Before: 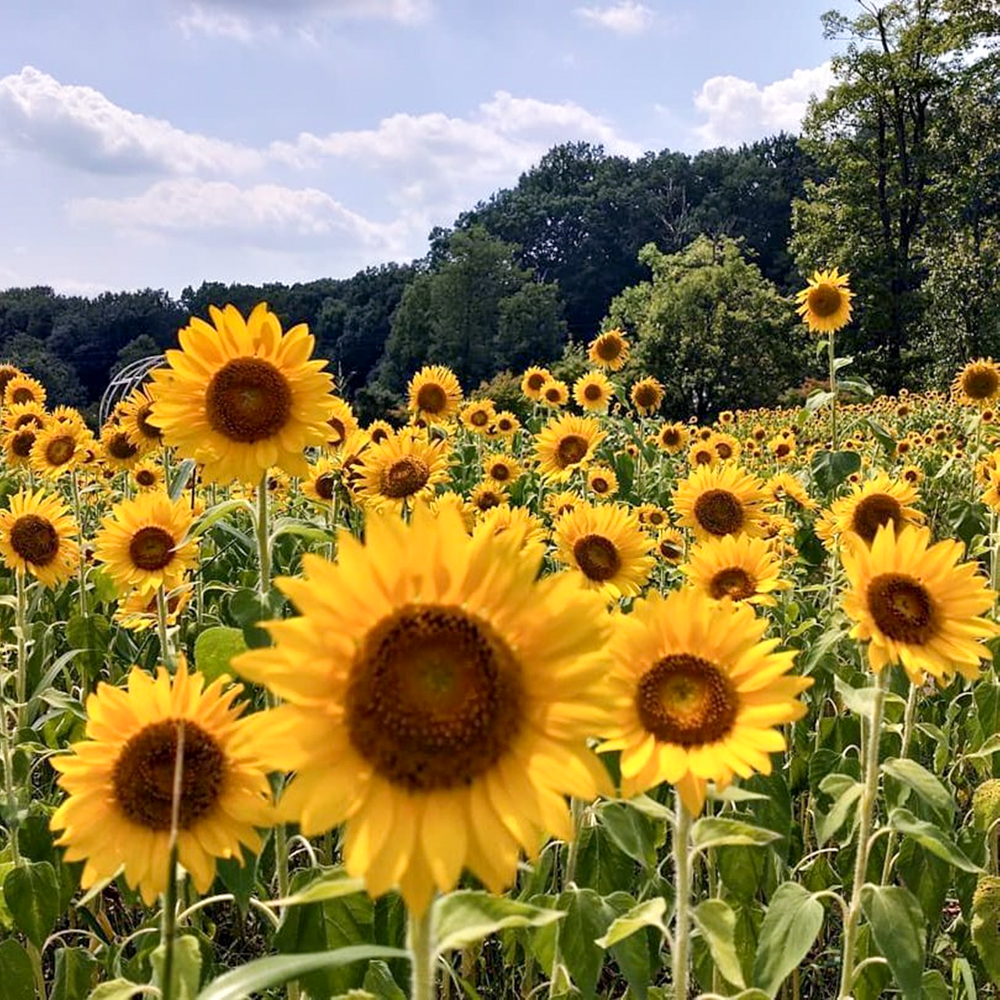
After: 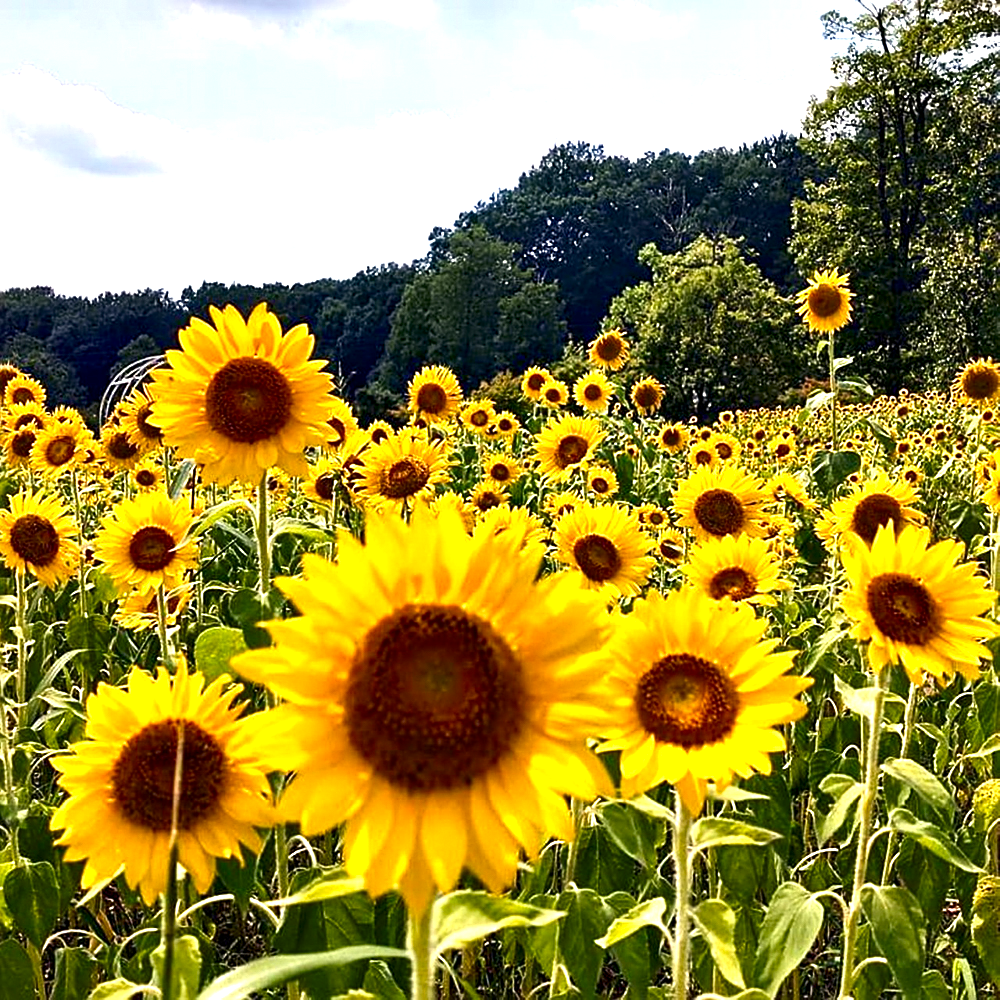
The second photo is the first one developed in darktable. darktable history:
contrast brightness saturation: brightness -0.195, saturation 0.083
exposure: black level correction 0, exposure 0.699 EV, compensate highlight preservation false
color balance rgb: power › hue 309.04°, highlights gain › luminance 6.135%, highlights gain › chroma 2.635%, highlights gain › hue 89.55°, global offset › hue 171.62°, perceptual saturation grading › global saturation 0.949%, global vibrance 20%
sharpen: on, module defaults
